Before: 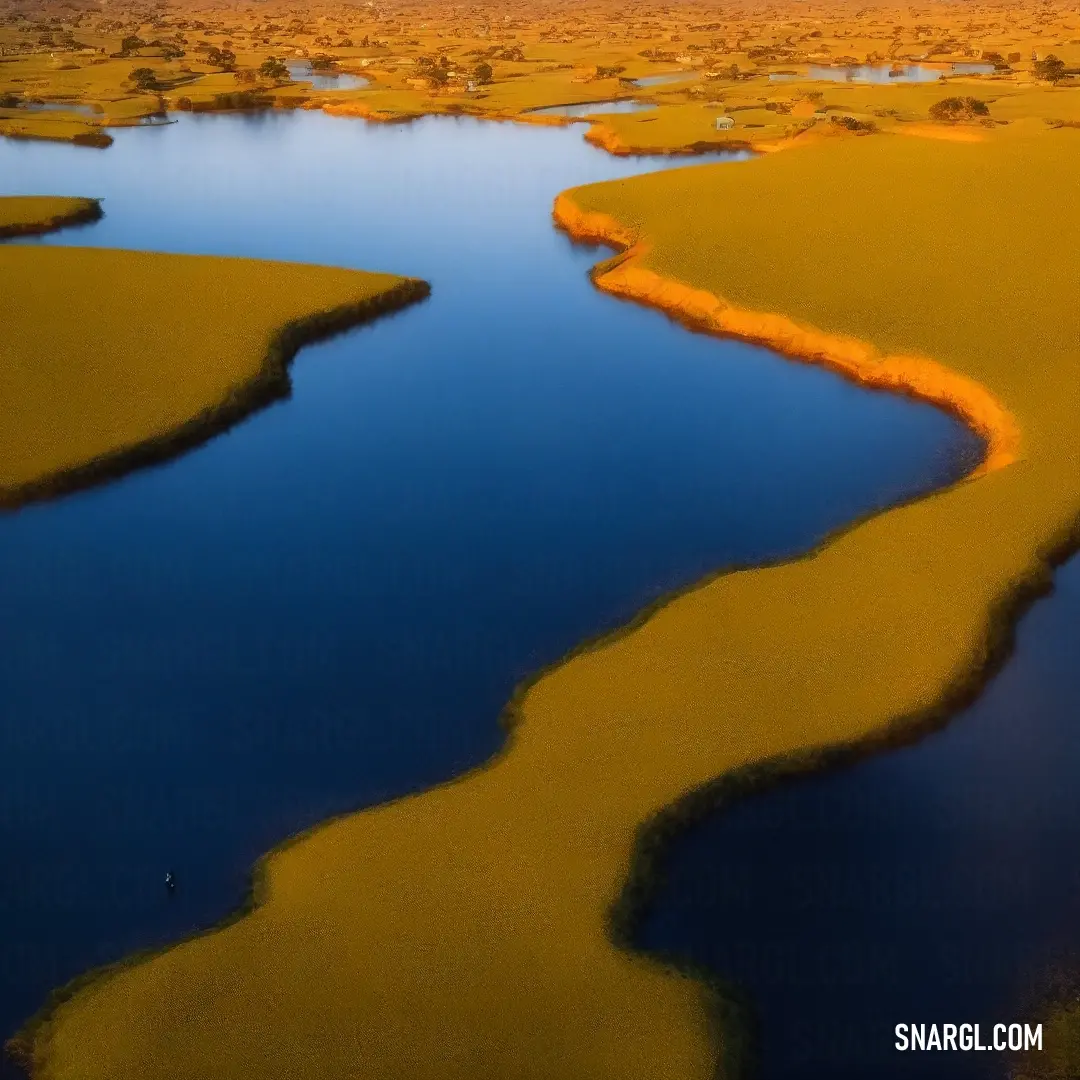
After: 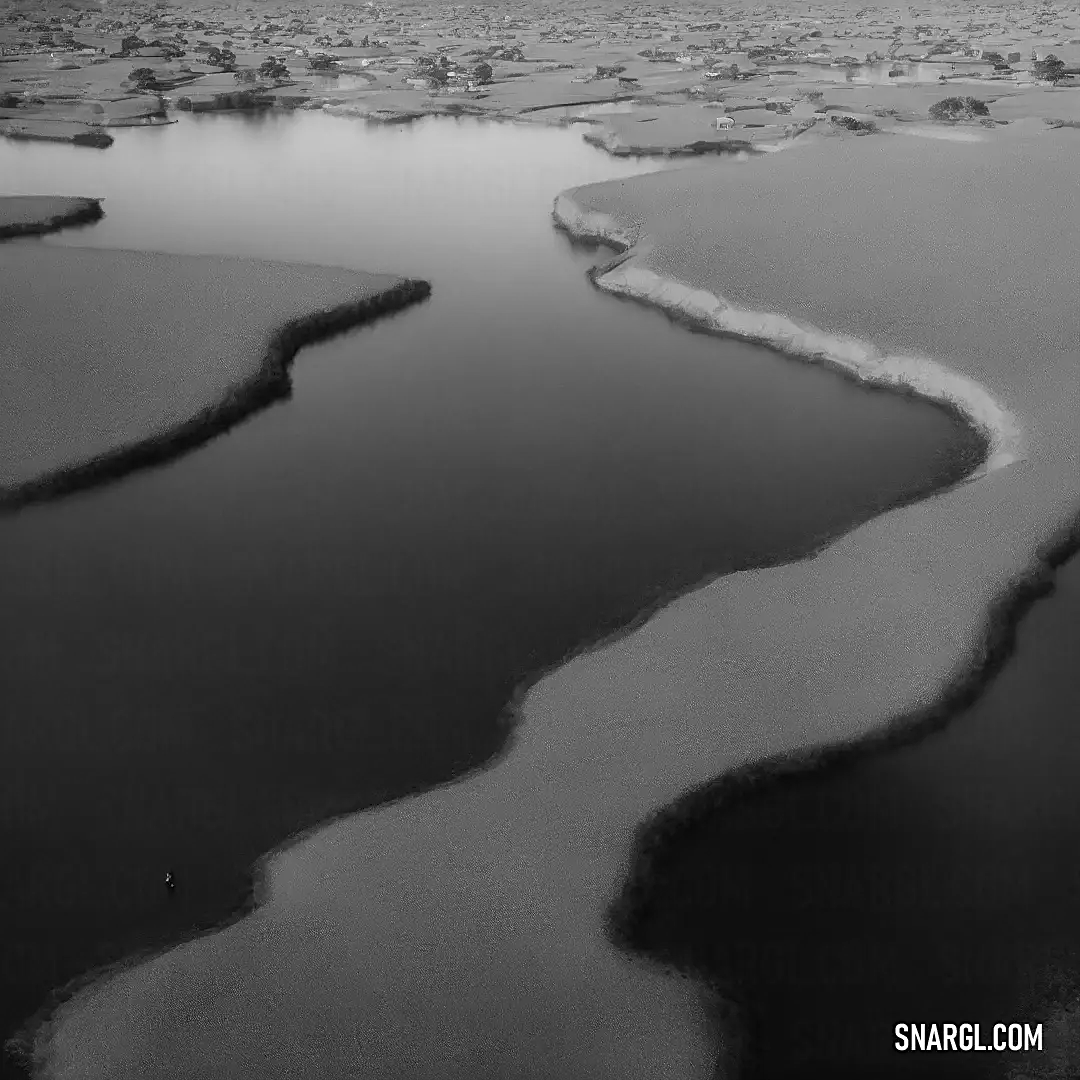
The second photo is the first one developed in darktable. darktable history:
sharpen: on, module defaults
color contrast: green-magenta contrast 0, blue-yellow contrast 0
